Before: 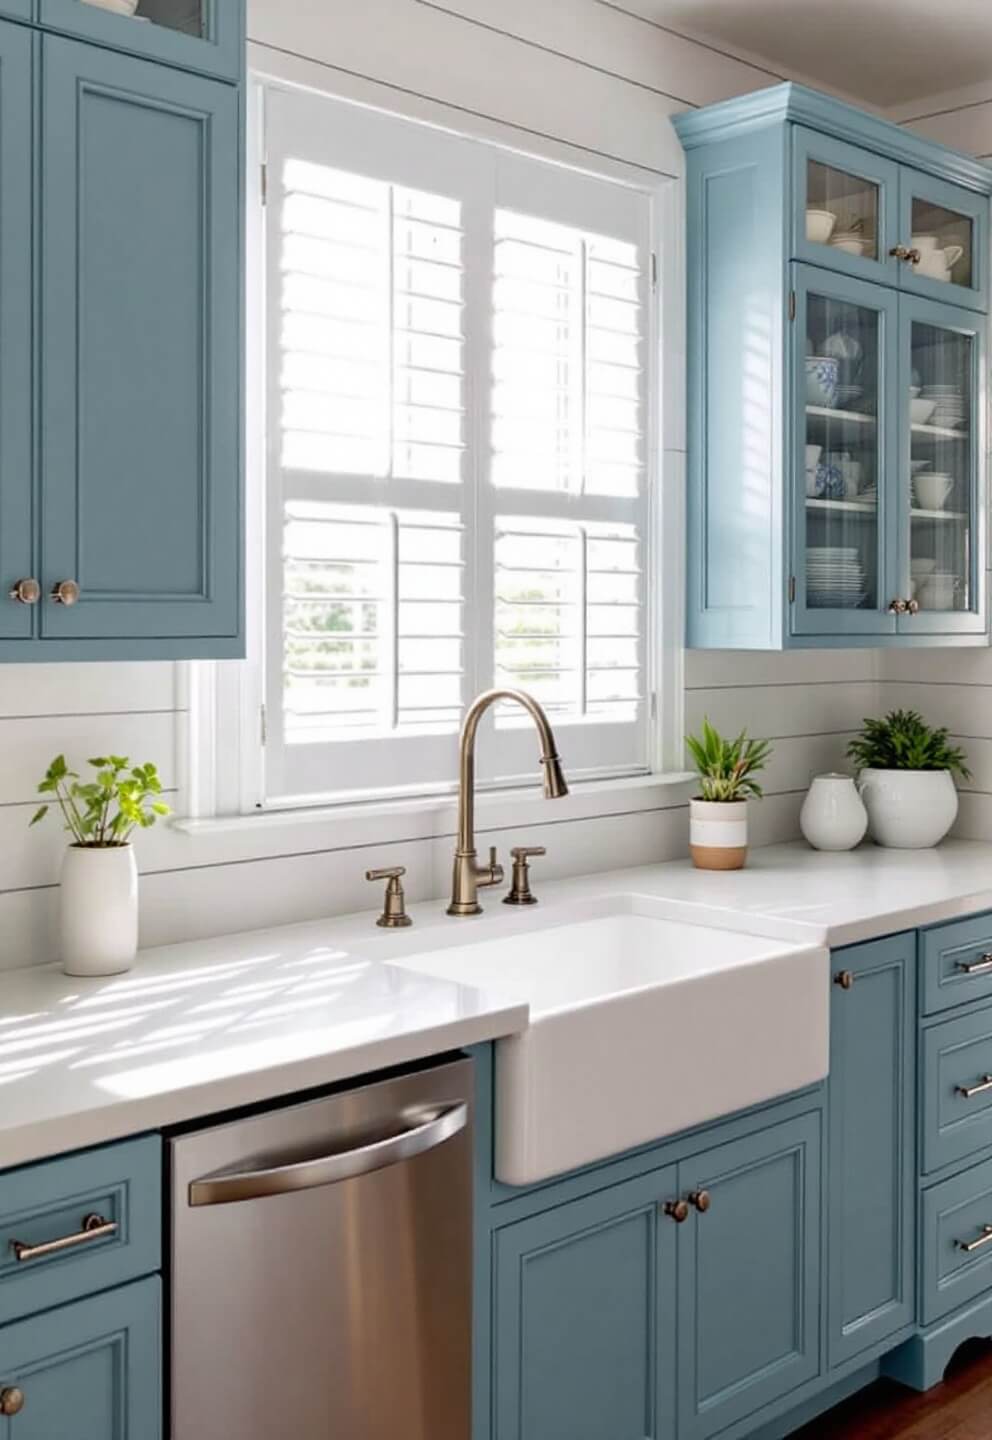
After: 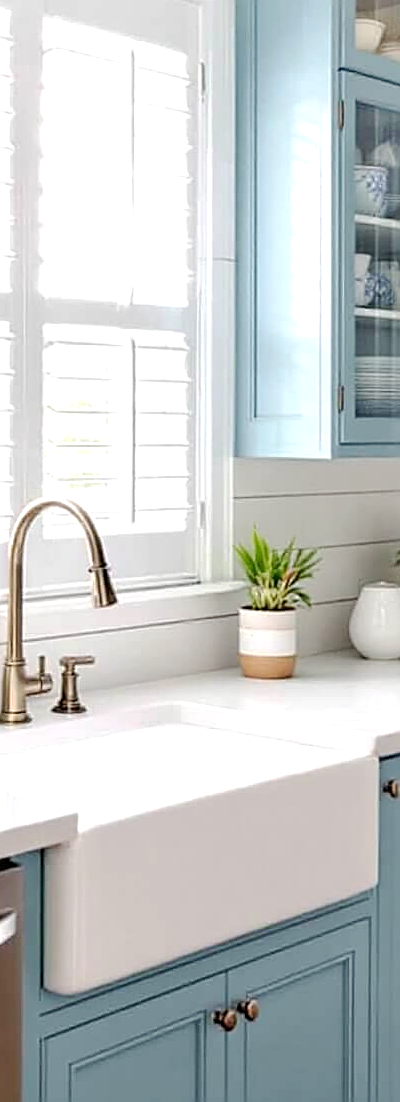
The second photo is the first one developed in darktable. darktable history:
crop: left 45.509%, top 13.316%, right 14.101%, bottom 10.154%
exposure: black level correction 0.001, exposure 0.498 EV, compensate highlight preservation false
sharpen: on, module defaults
base curve: curves: ch0 [(0, 0) (0.262, 0.32) (0.722, 0.705) (1, 1)], preserve colors none
